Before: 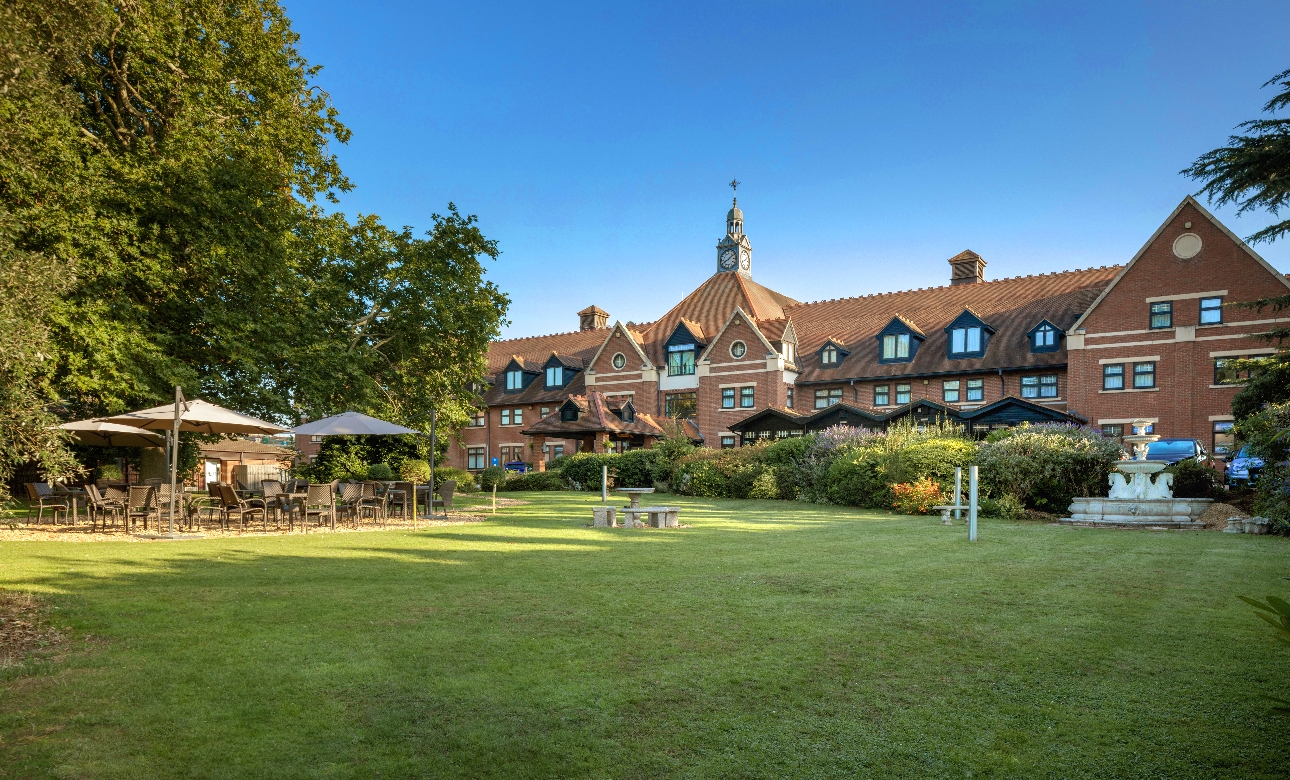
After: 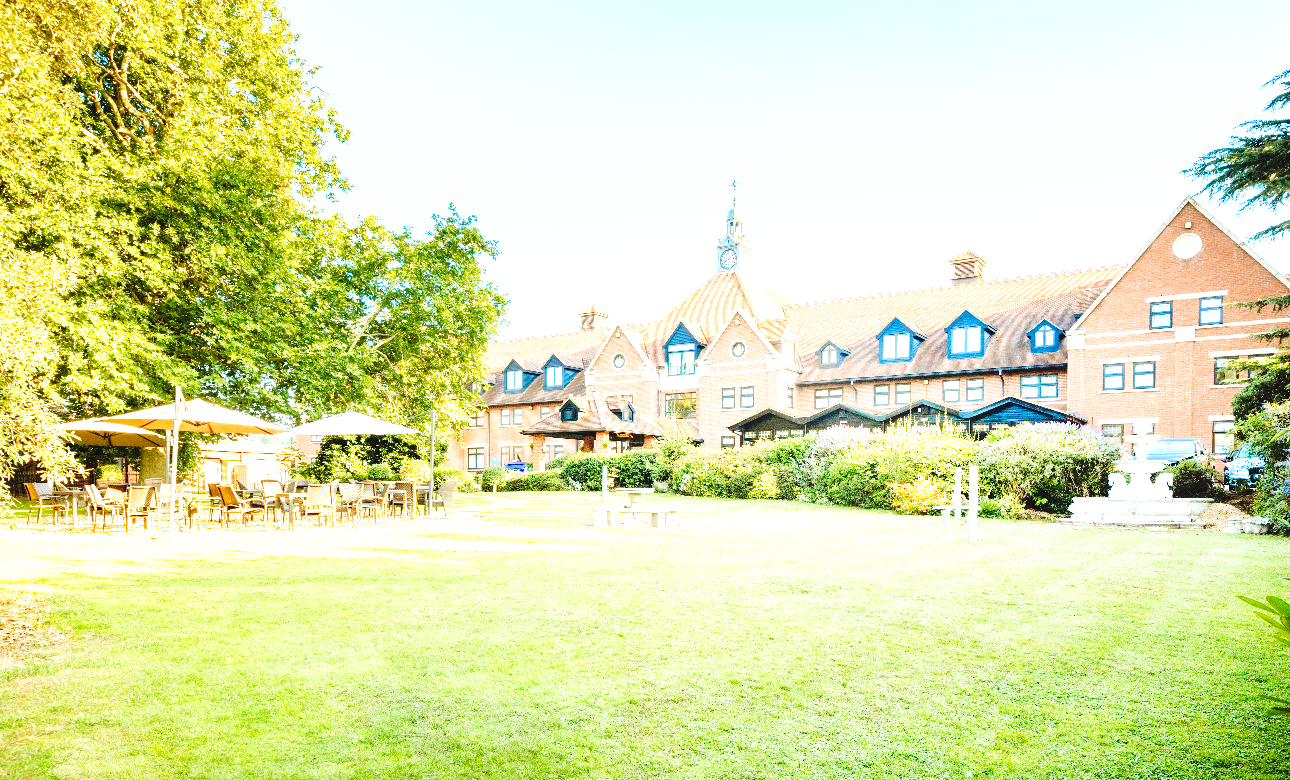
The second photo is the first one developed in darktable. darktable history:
base curve: curves: ch0 [(0, 0.003) (0.001, 0.002) (0.006, 0.004) (0.02, 0.022) (0.048, 0.086) (0.094, 0.234) (0.162, 0.431) (0.258, 0.629) (0.385, 0.8) (0.548, 0.918) (0.751, 0.988) (1, 1)], preserve colors none
exposure: black level correction 0, exposure 1.963 EV, compensate exposure bias true, compensate highlight preservation false
contrast brightness saturation: contrast 0.029, brightness 0.059, saturation 0.133
